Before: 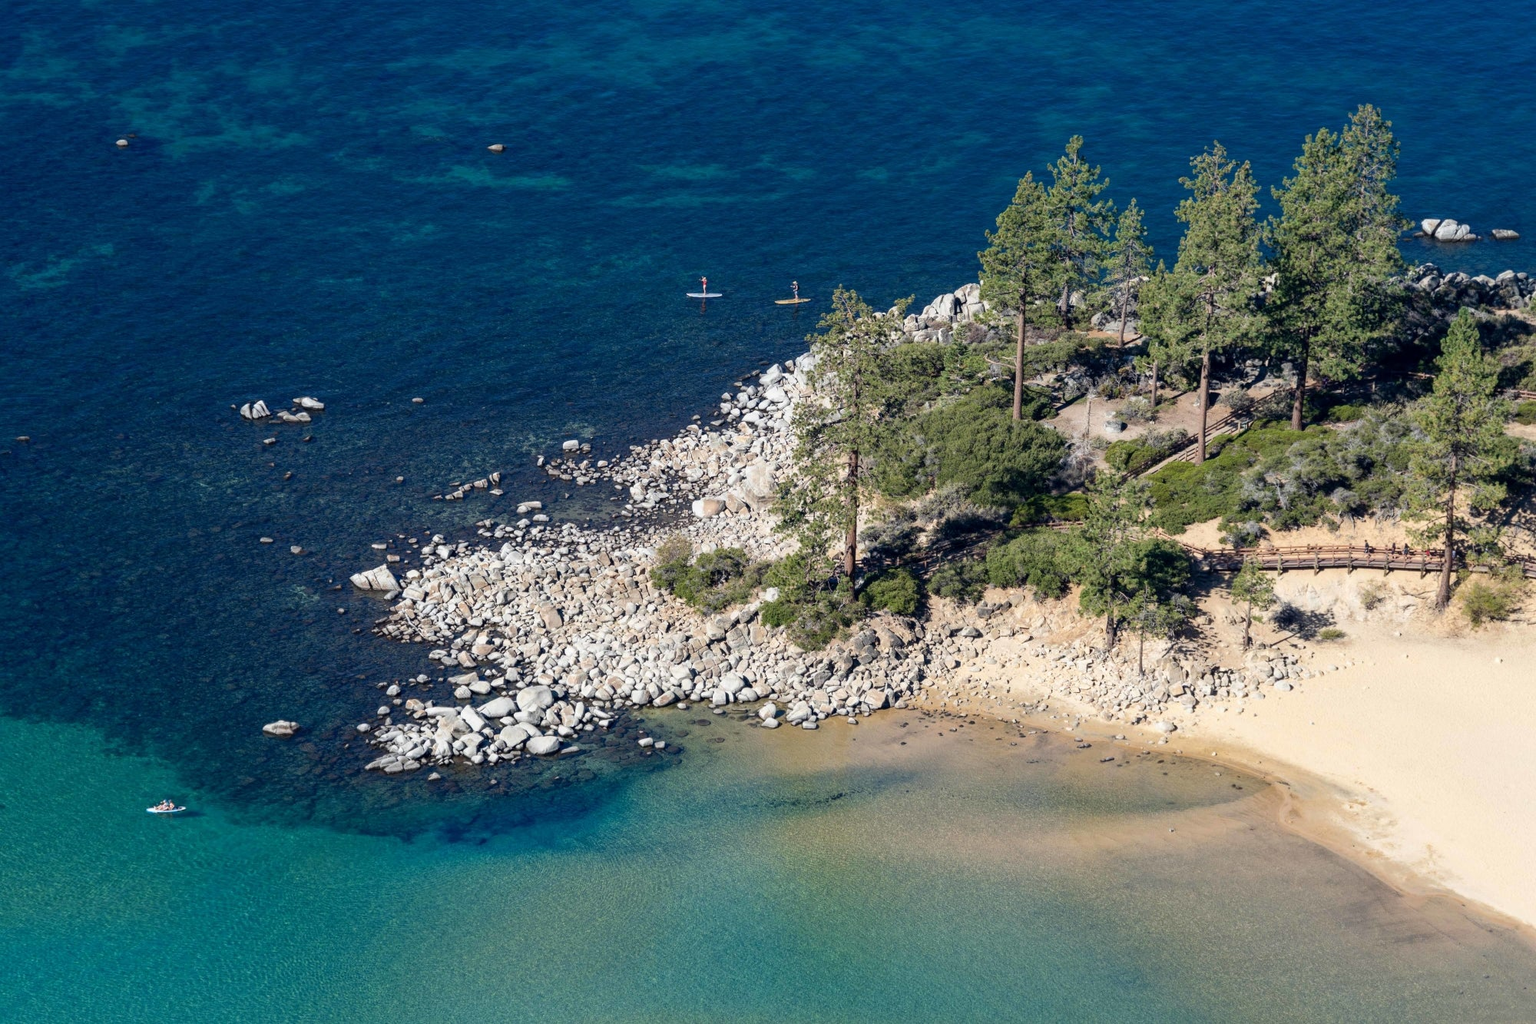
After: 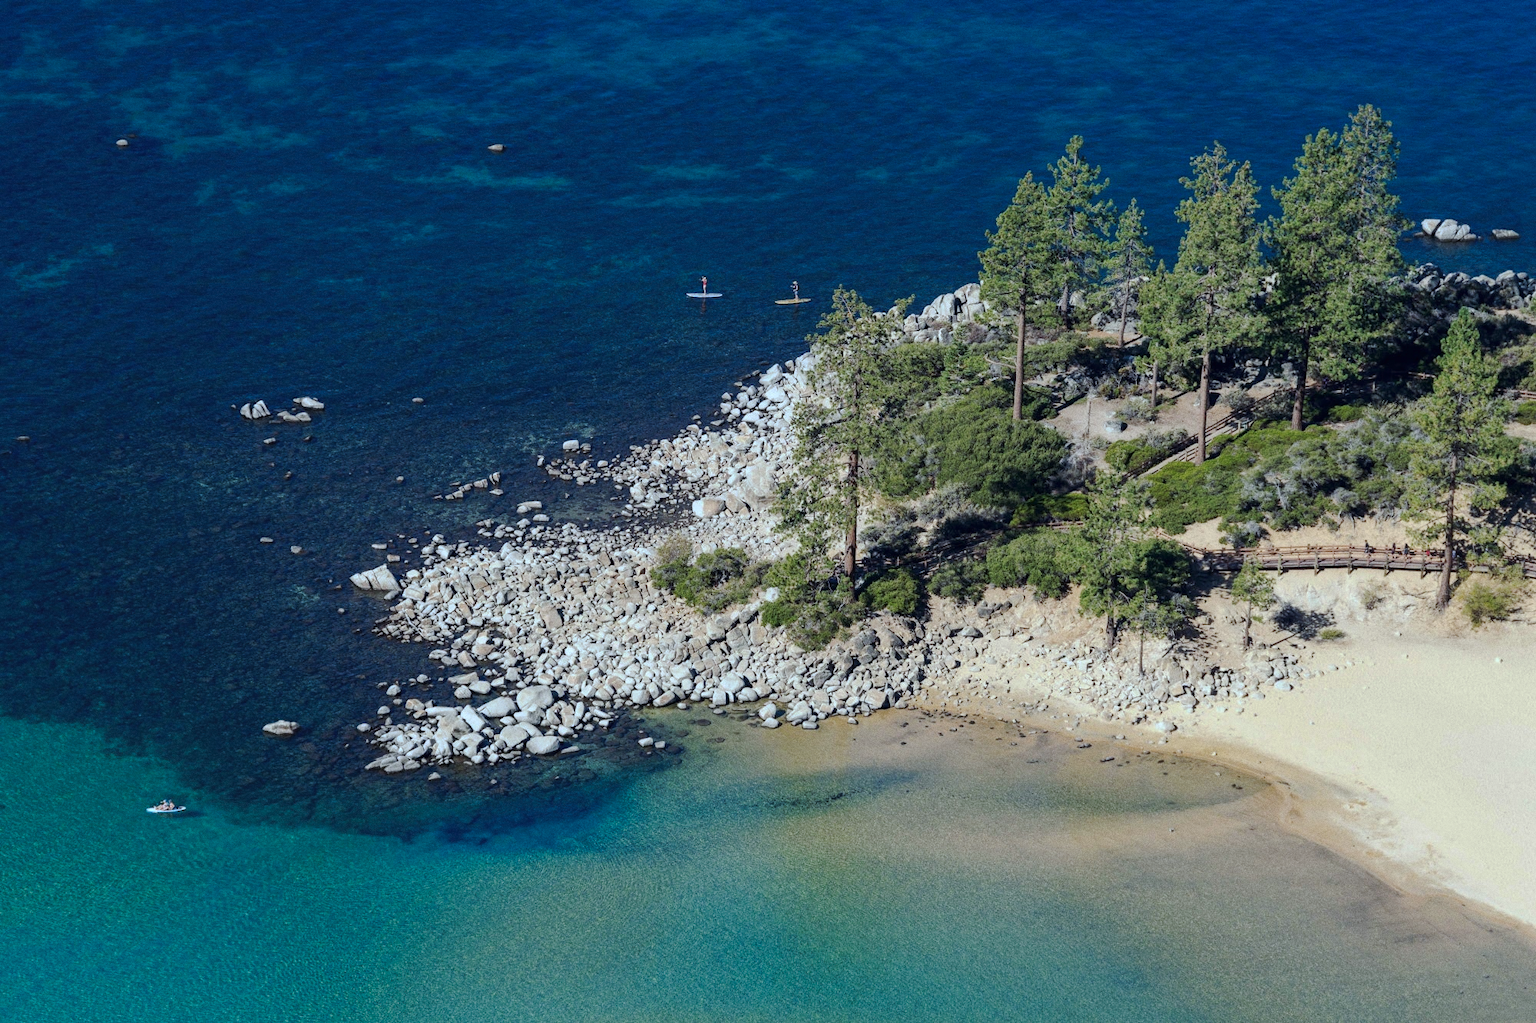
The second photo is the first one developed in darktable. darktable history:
tone curve: curves: ch0 [(0, 0) (0.003, 0.01) (0.011, 0.014) (0.025, 0.029) (0.044, 0.051) (0.069, 0.072) (0.1, 0.097) (0.136, 0.123) (0.177, 0.16) (0.224, 0.2) (0.277, 0.248) (0.335, 0.305) (0.399, 0.37) (0.468, 0.454) (0.543, 0.534) (0.623, 0.609) (0.709, 0.681) (0.801, 0.752) (0.898, 0.841) (1, 1)], preserve colors none
white balance: red 0.925, blue 1.046
grain: coarseness 0.09 ISO
